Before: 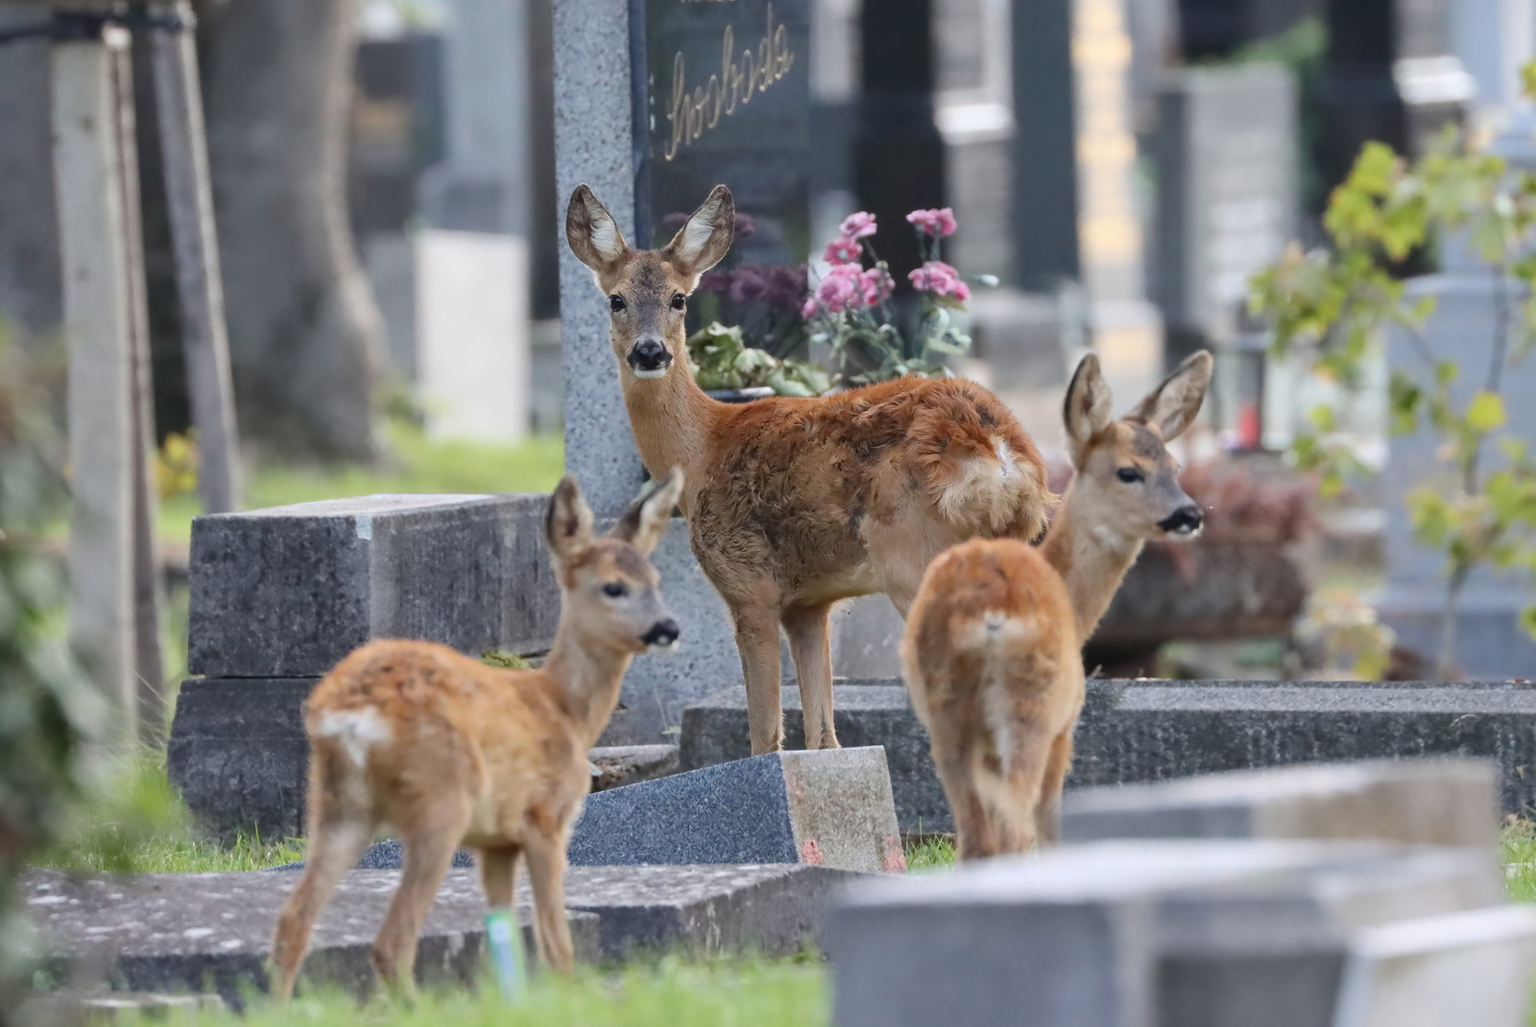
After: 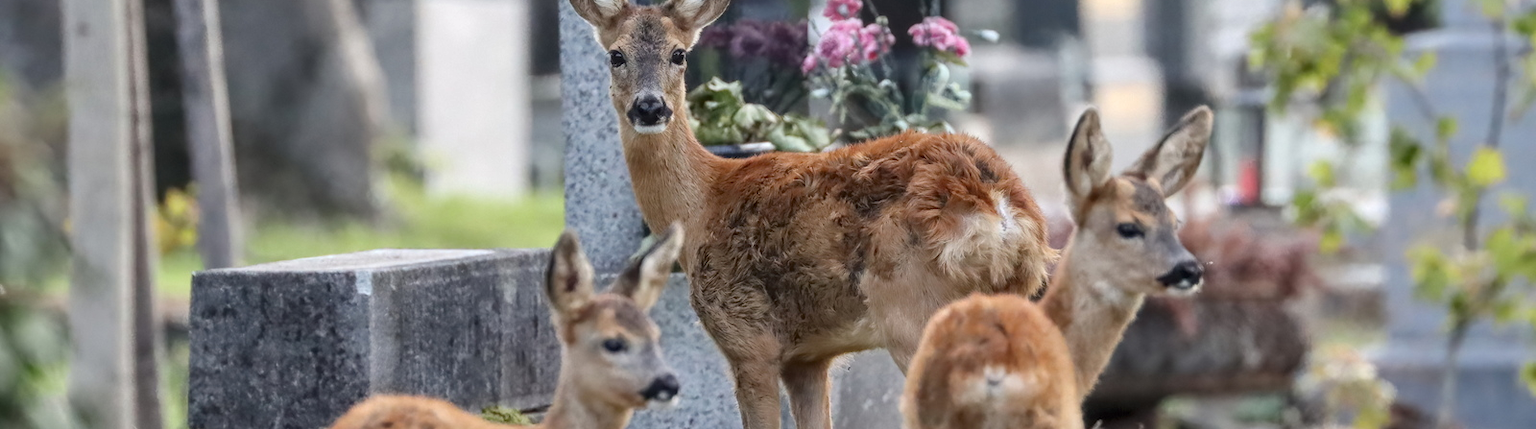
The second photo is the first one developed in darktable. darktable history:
crop and rotate: top 23.84%, bottom 34.294%
local contrast: highlights 99%, shadows 86%, detail 160%, midtone range 0.2
